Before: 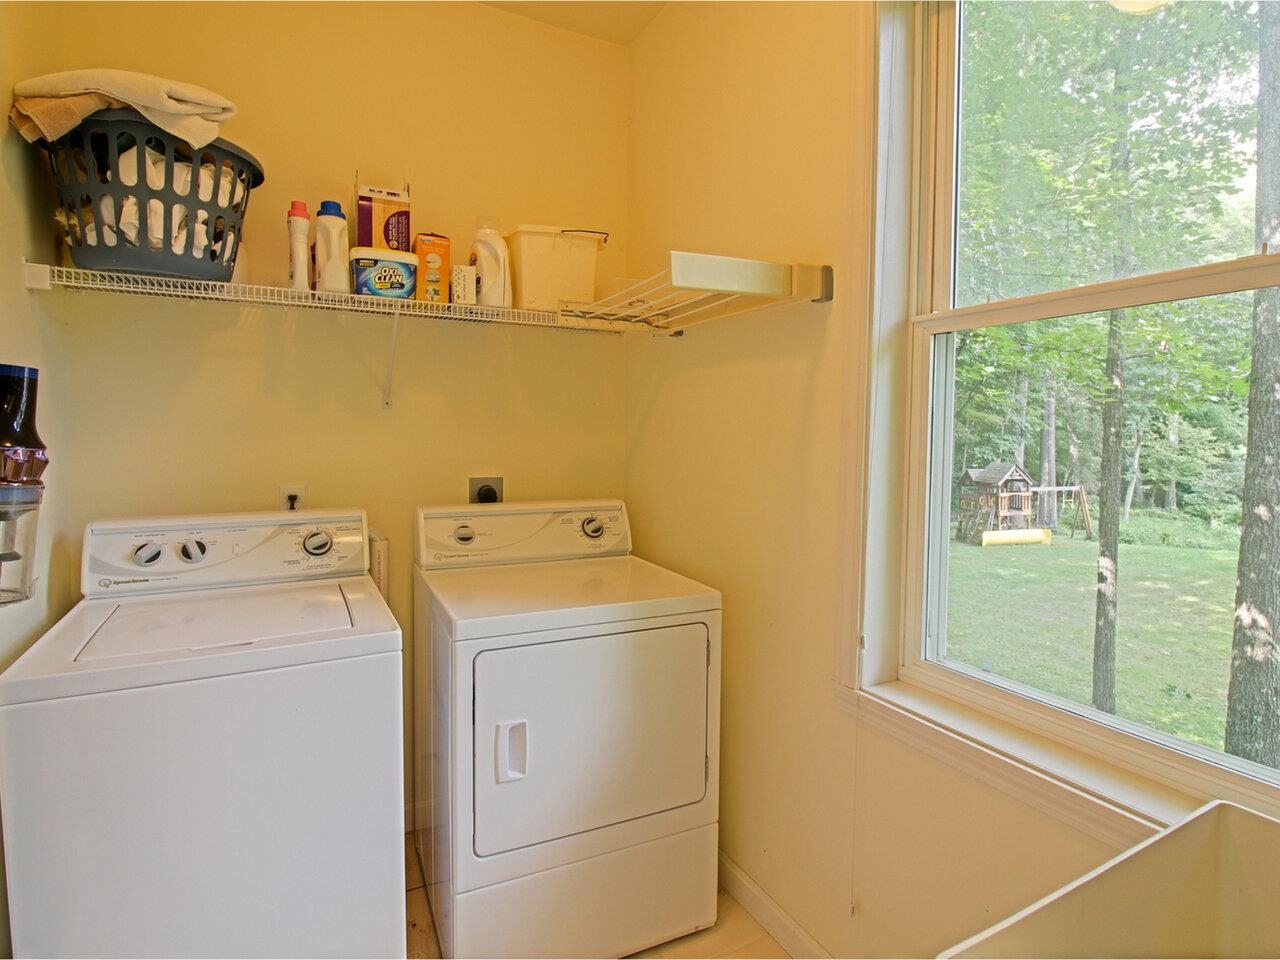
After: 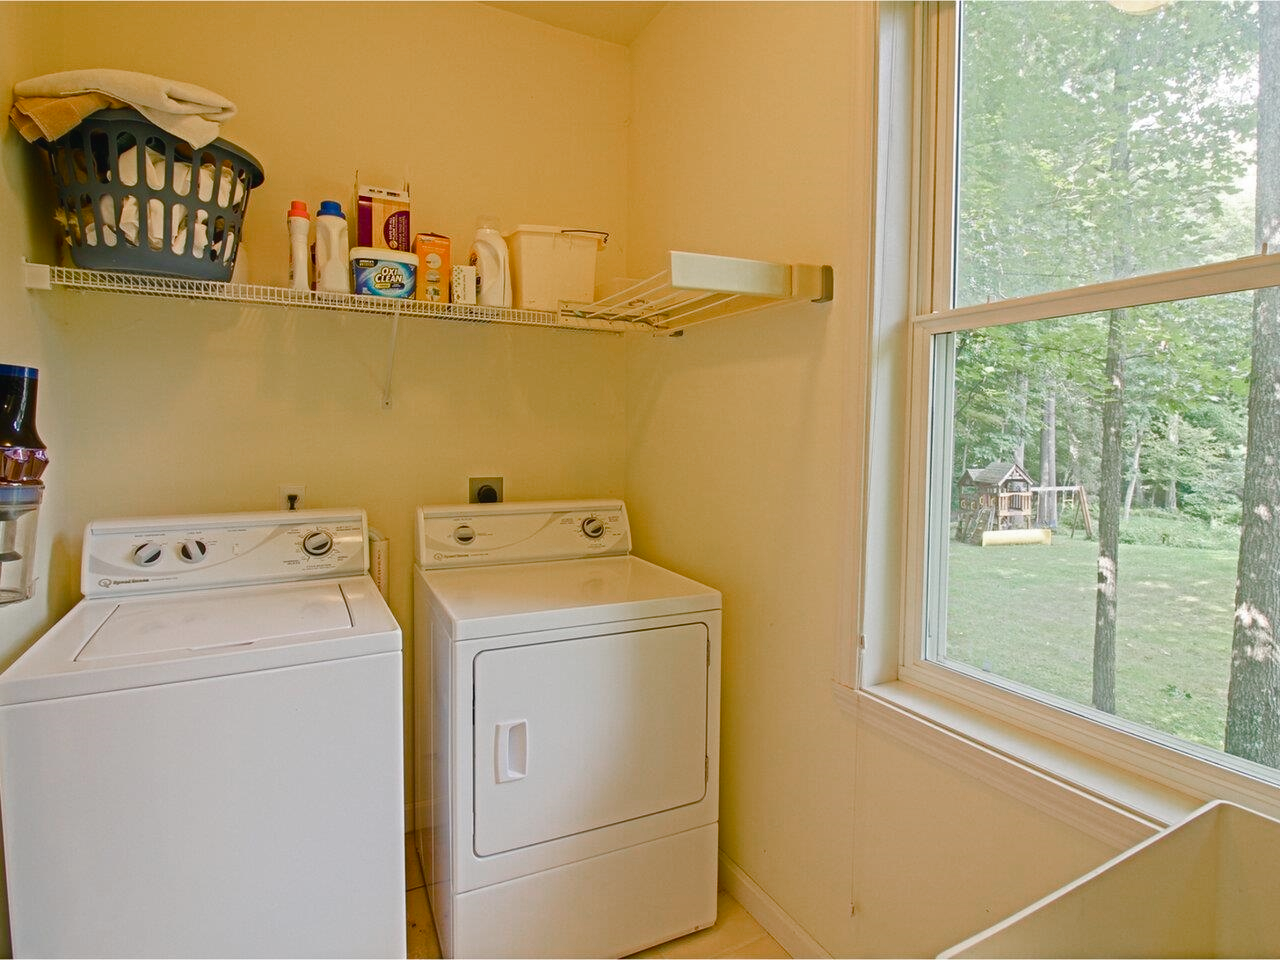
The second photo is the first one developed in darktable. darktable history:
color zones: curves: ch0 [(0, 0.5) (0.143, 0.5) (0.286, 0.456) (0.429, 0.5) (0.571, 0.5) (0.714, 0.5) (0.857, 0.5) (1, 0.5)]; ch1 [(0, 0.5) (0.143, 0.5) (0.286, 0.422) (0.429, 0.5) (0.571, 0.5) (0.714, 0.5) (0.857, 0.5) (1, 0.5)]
color balance rgb: shadows lift › chroma 1.044%, shadows lift › hue 217.18°, global offset › luminance 0.268%, perceptual saturation grading › global saturation 0.783%, perceptual saturation grading › highlights -29.58%, perceptual saturation grading › mid-tones 29.01%, perceptual saturation grading › shadows 59.435%, global vibrance 9.852%
